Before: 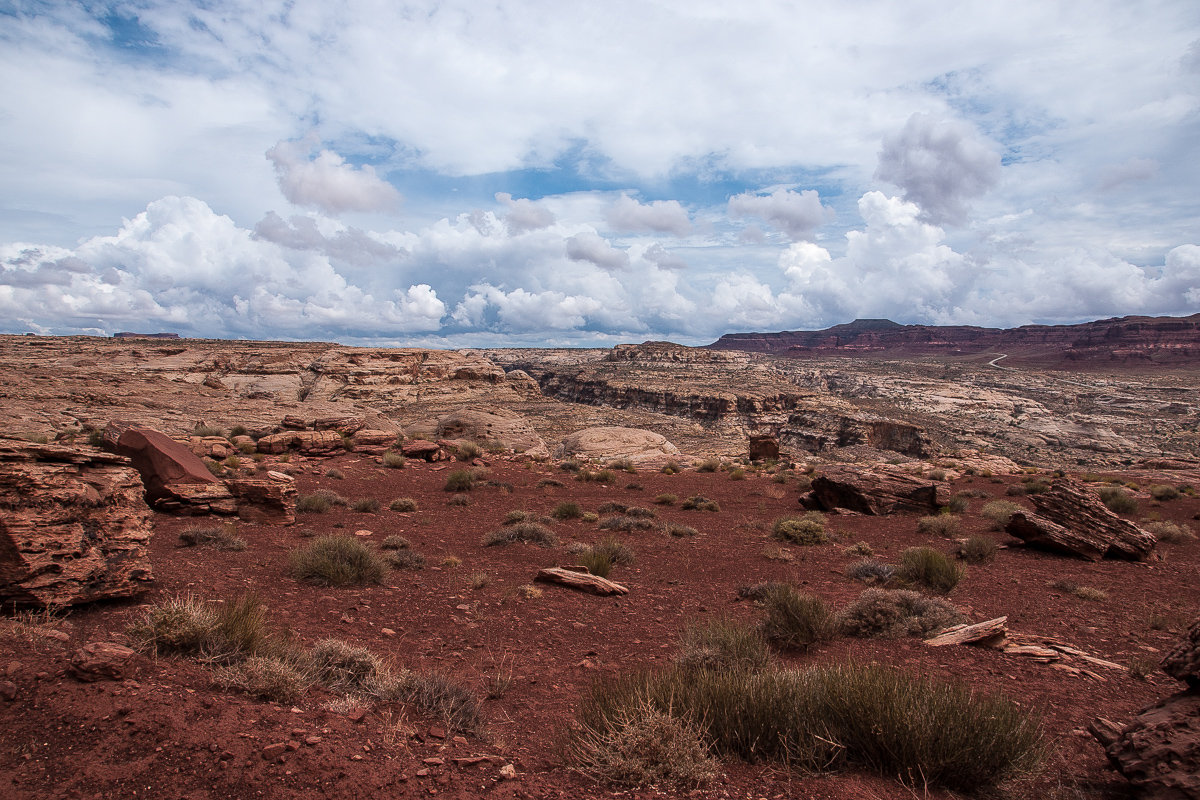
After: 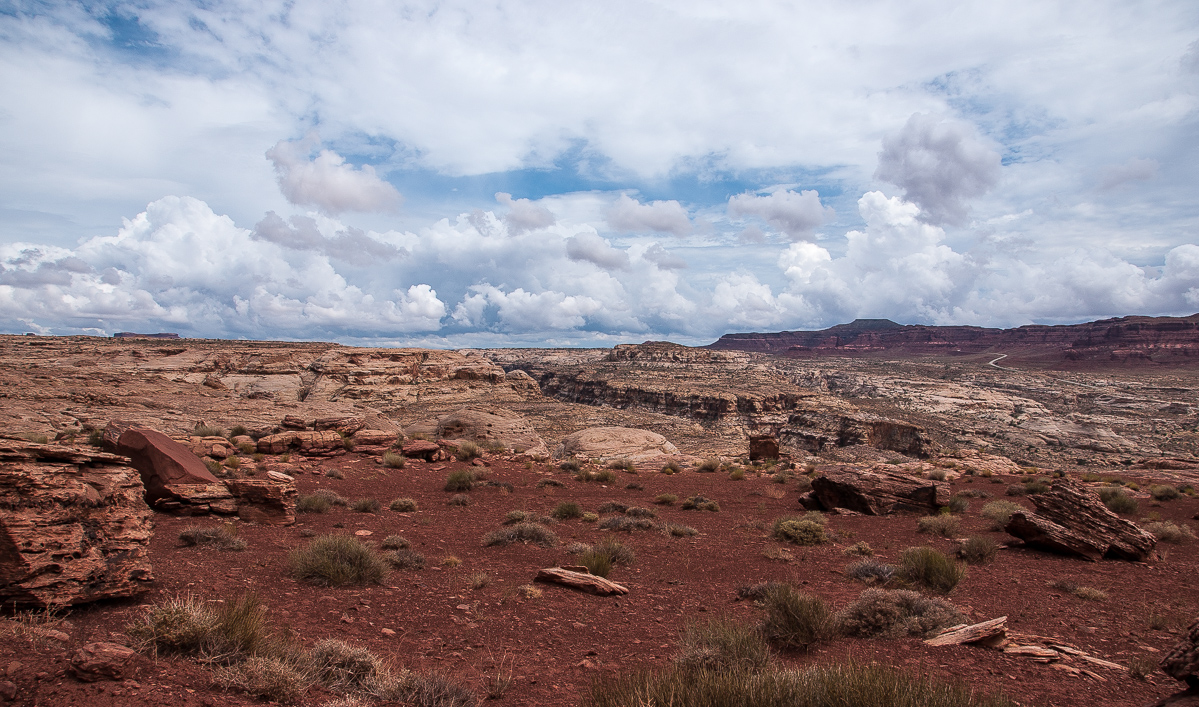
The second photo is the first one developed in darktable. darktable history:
crop and rotate: top 0%, bottom 11.502%
